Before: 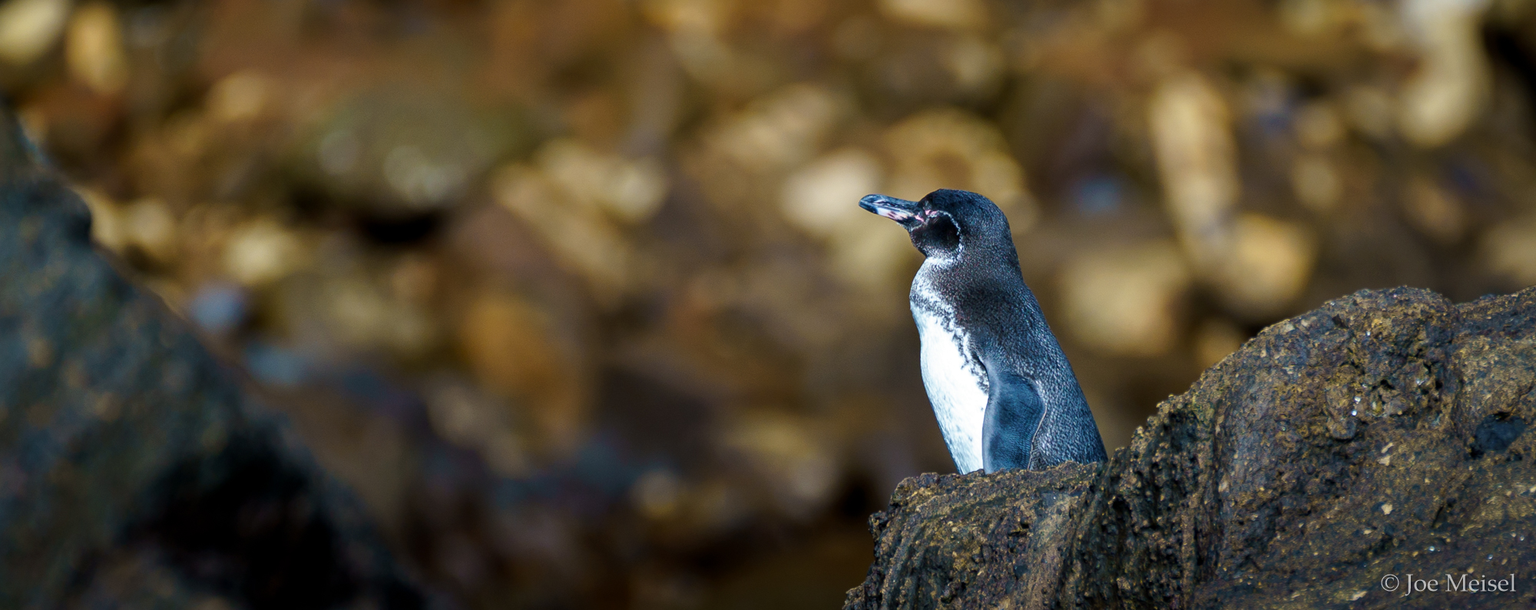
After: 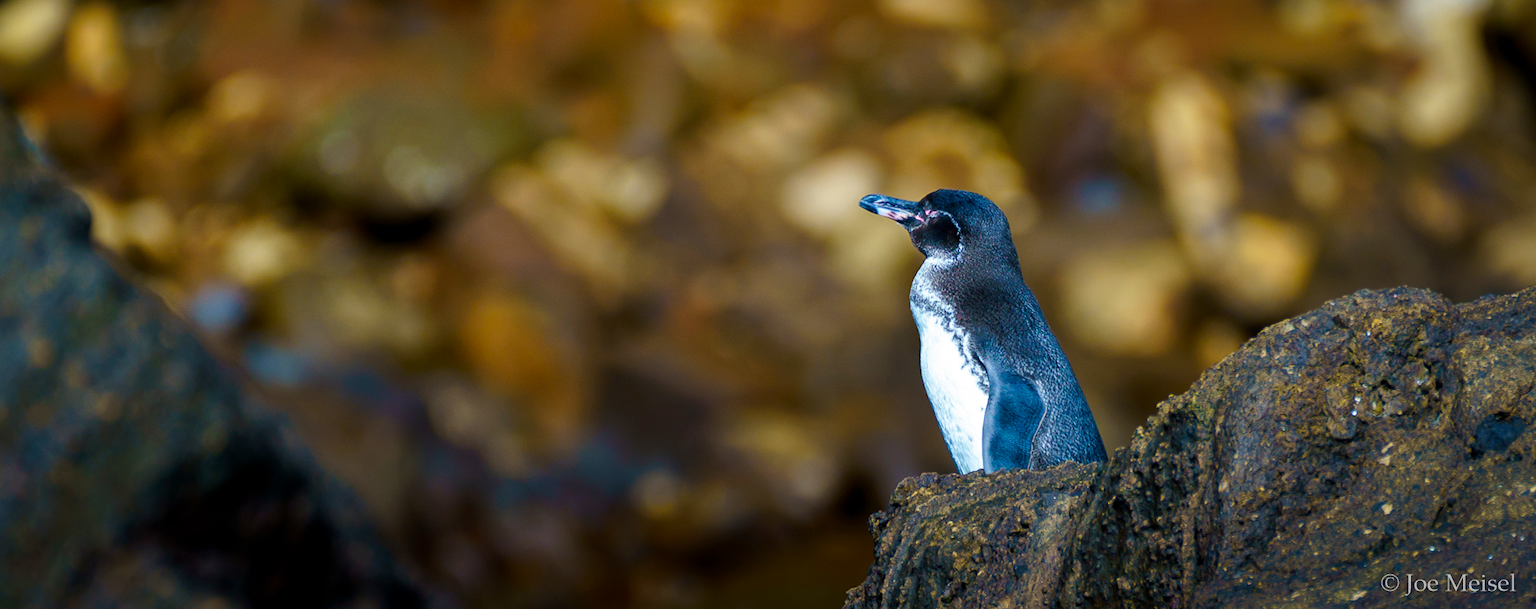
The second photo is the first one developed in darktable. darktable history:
exposure: compensate highlight preservation false
color correction: saturation 1.34
